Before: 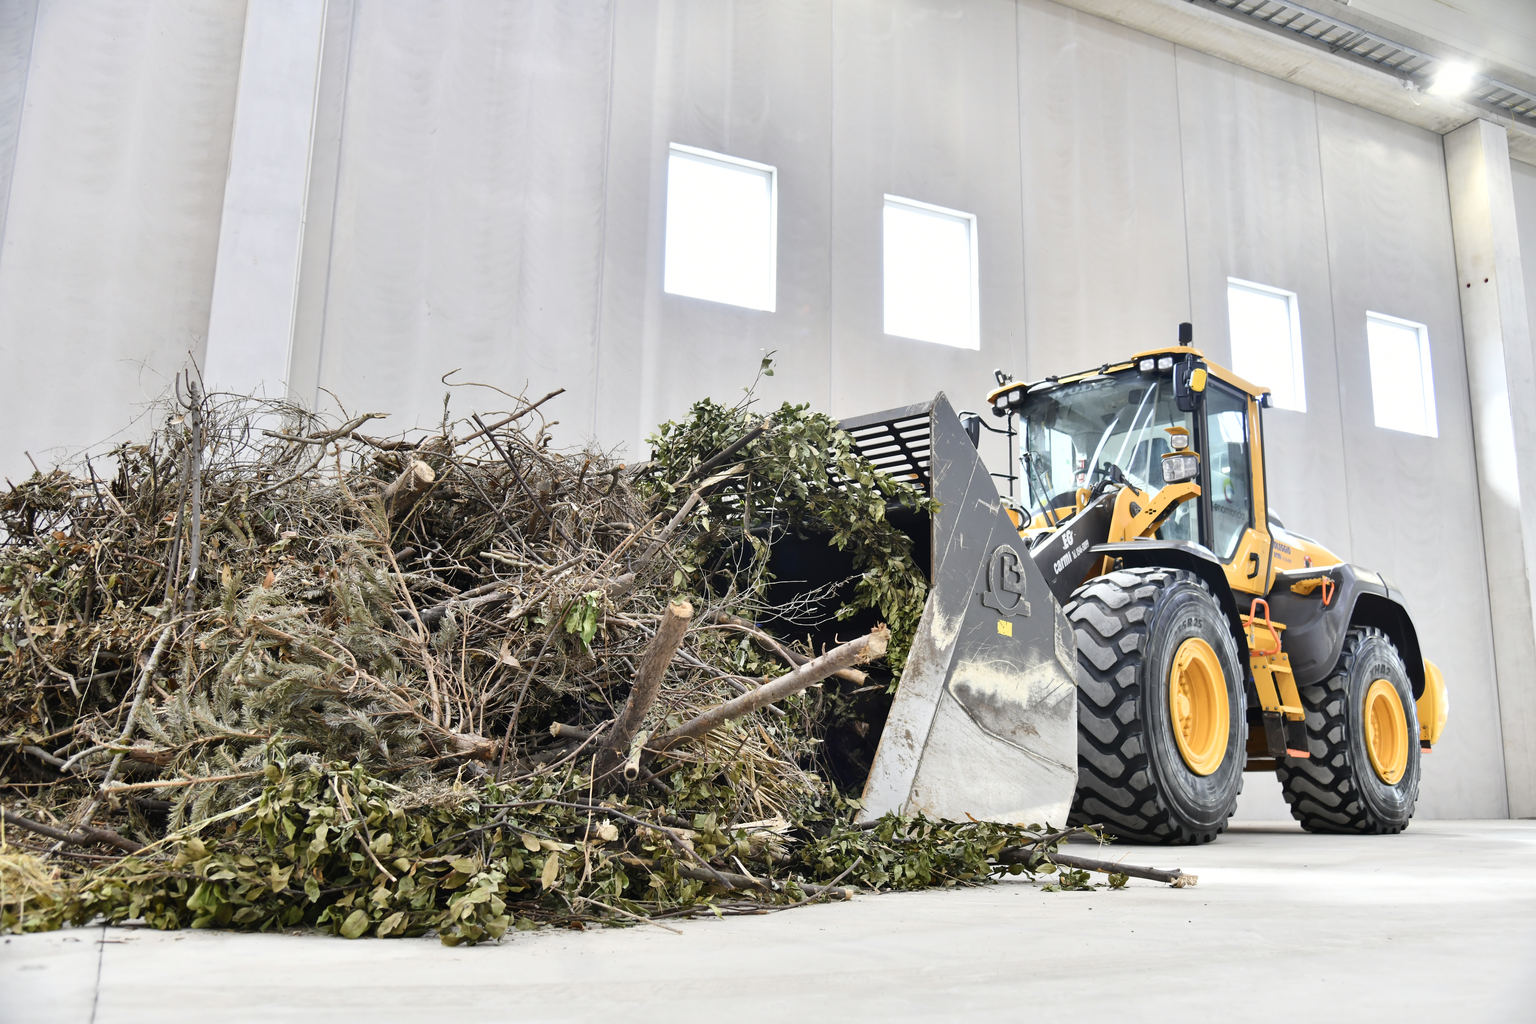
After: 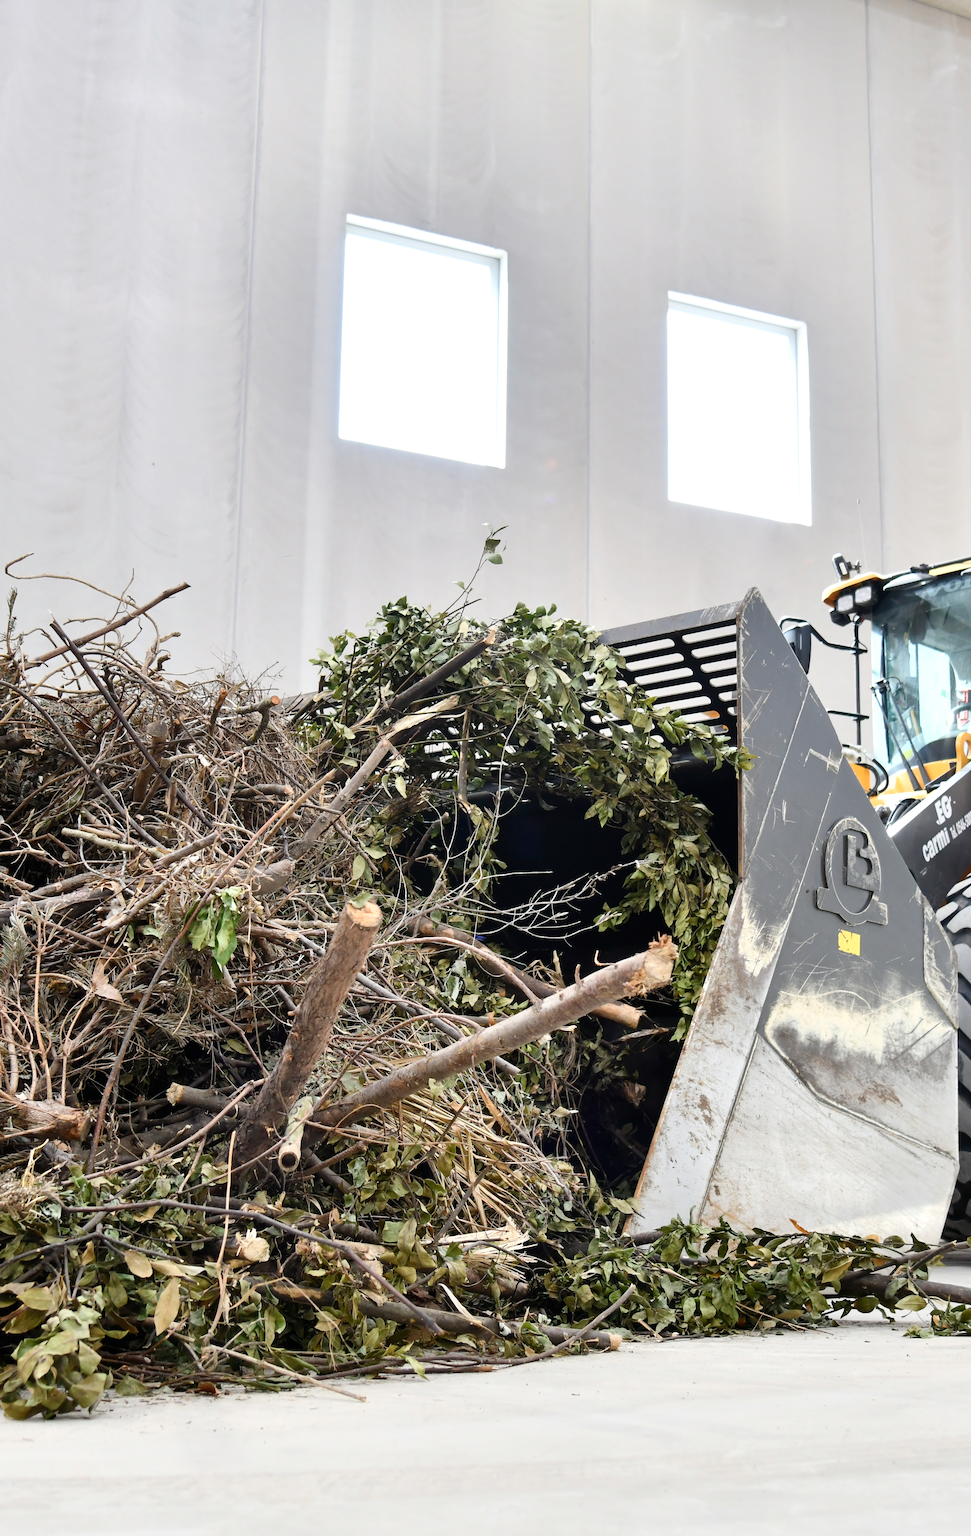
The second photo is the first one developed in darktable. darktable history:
levels: levels [0, 0.492, 0.984]
crop: left 28.583%, right 29.231%
